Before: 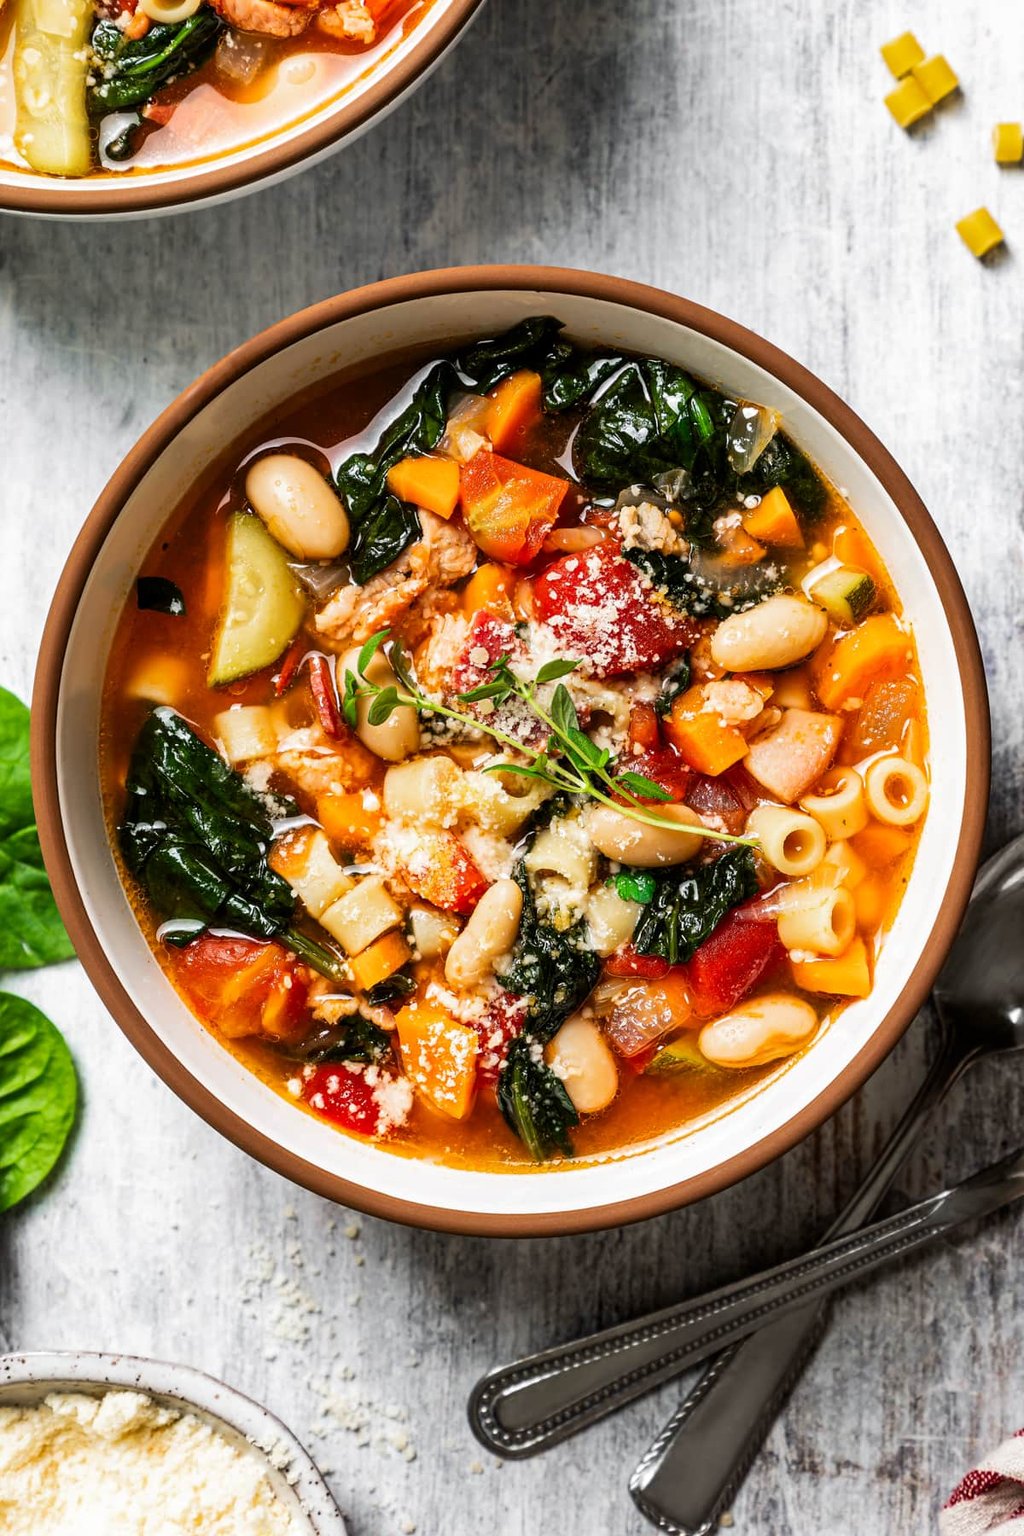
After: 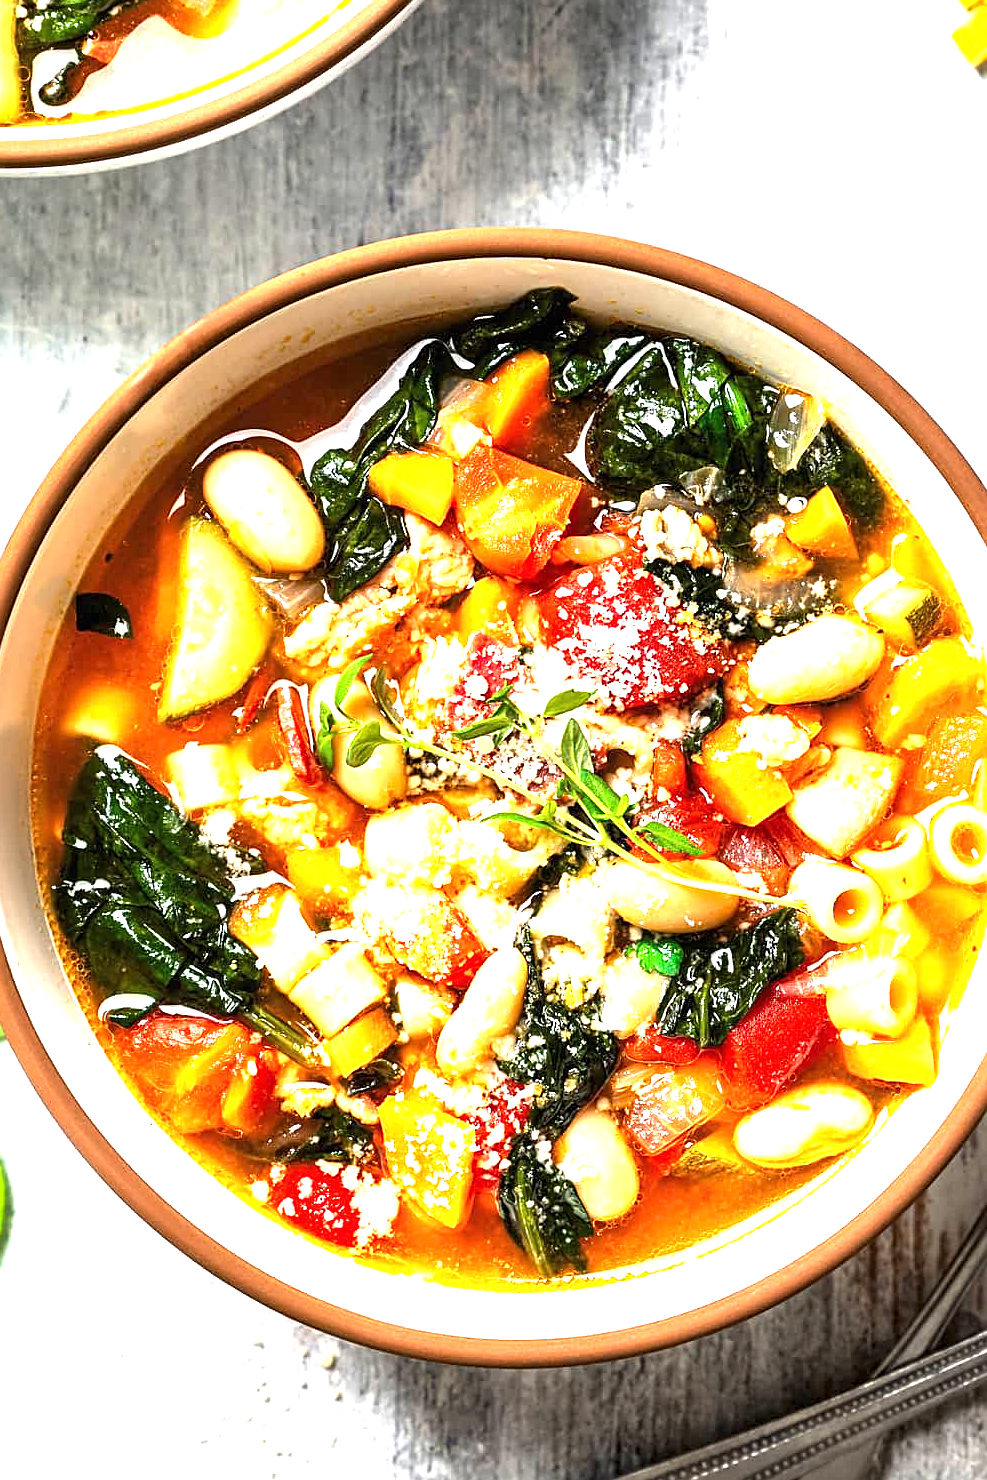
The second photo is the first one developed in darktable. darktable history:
exposure: black level correction 0, exposure 1.67 EV, compensate exposure bias true, compensate highlight preservation false
sharpen: on, module defaults
crop and rotate: left 7.11%, top 4.623%, right 10.581%, bottom 13.12%
